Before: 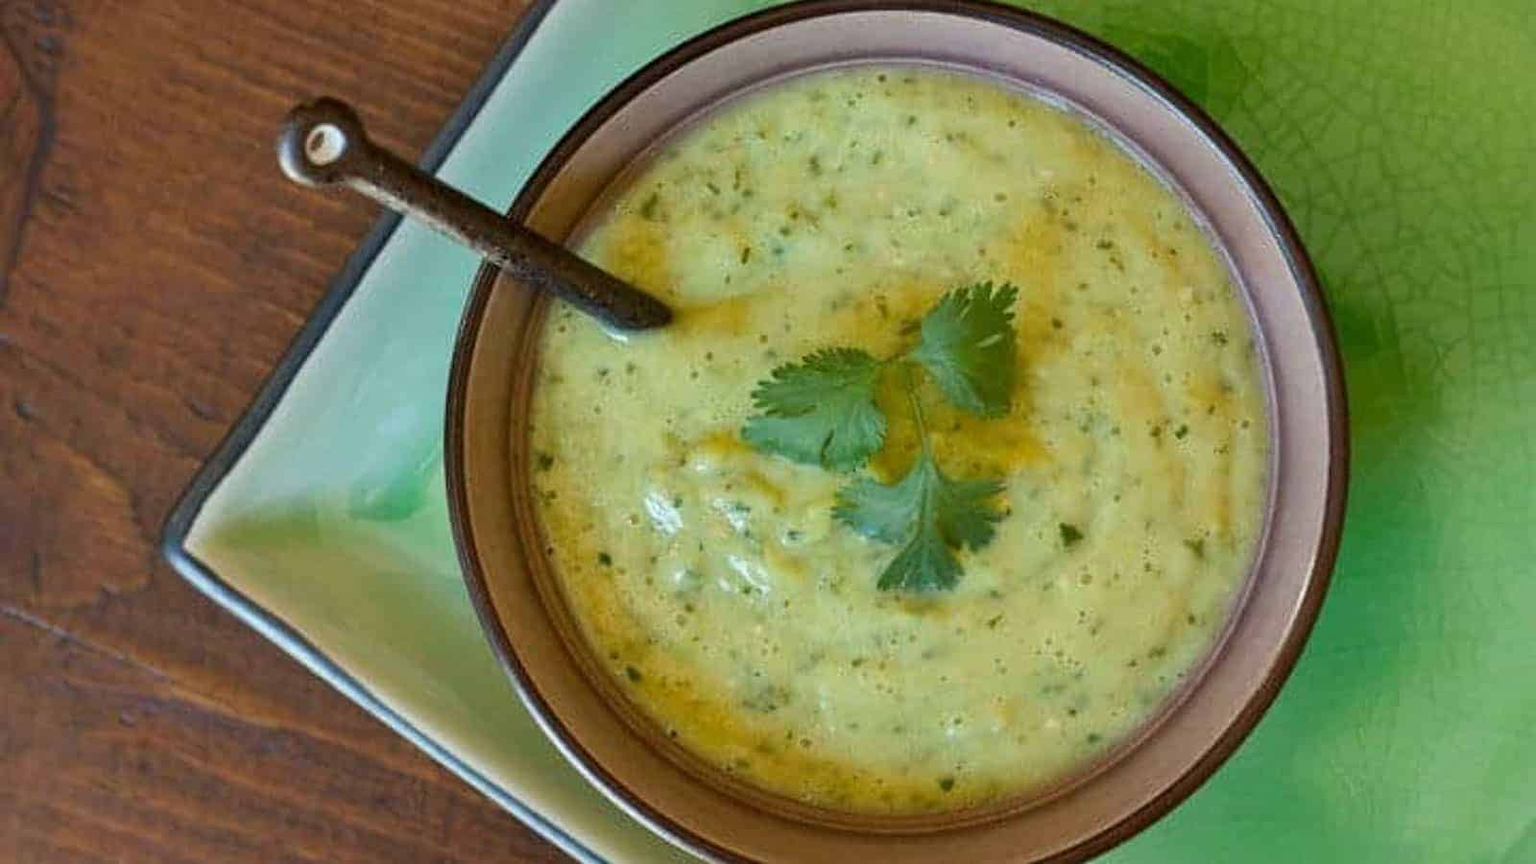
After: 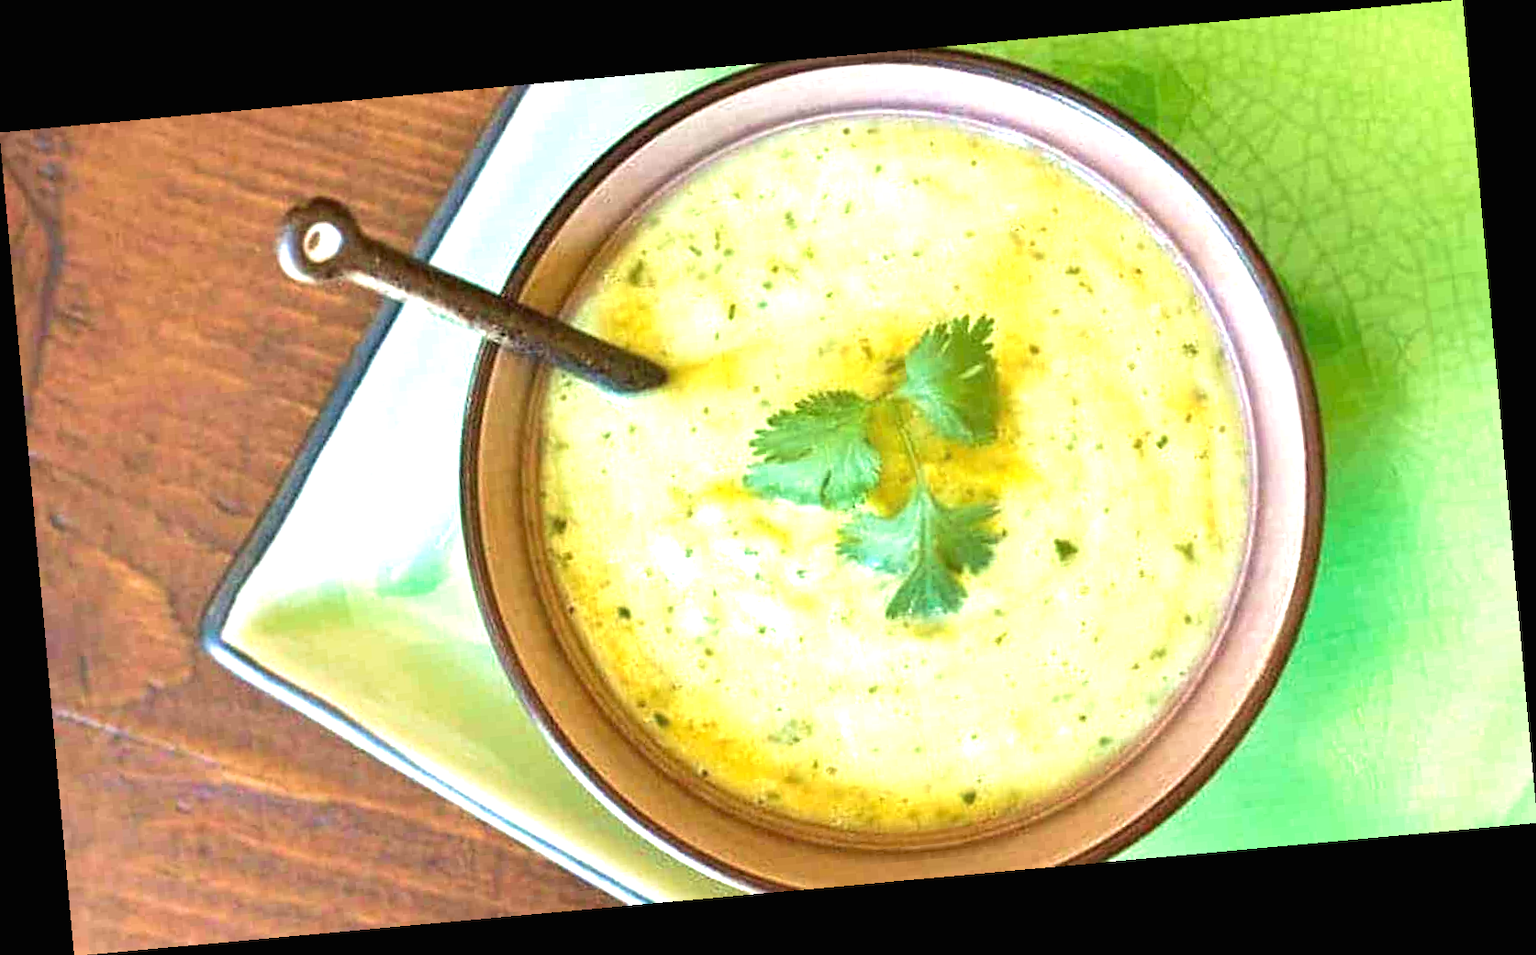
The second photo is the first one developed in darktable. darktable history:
velvia: on, module defaults
exposure: black level correction 0, exposure 1.741 EV, compensate exposure bias true, compensate highlight preservation false
rotate and perspective: rotation -5.2°, automatic cropping off
